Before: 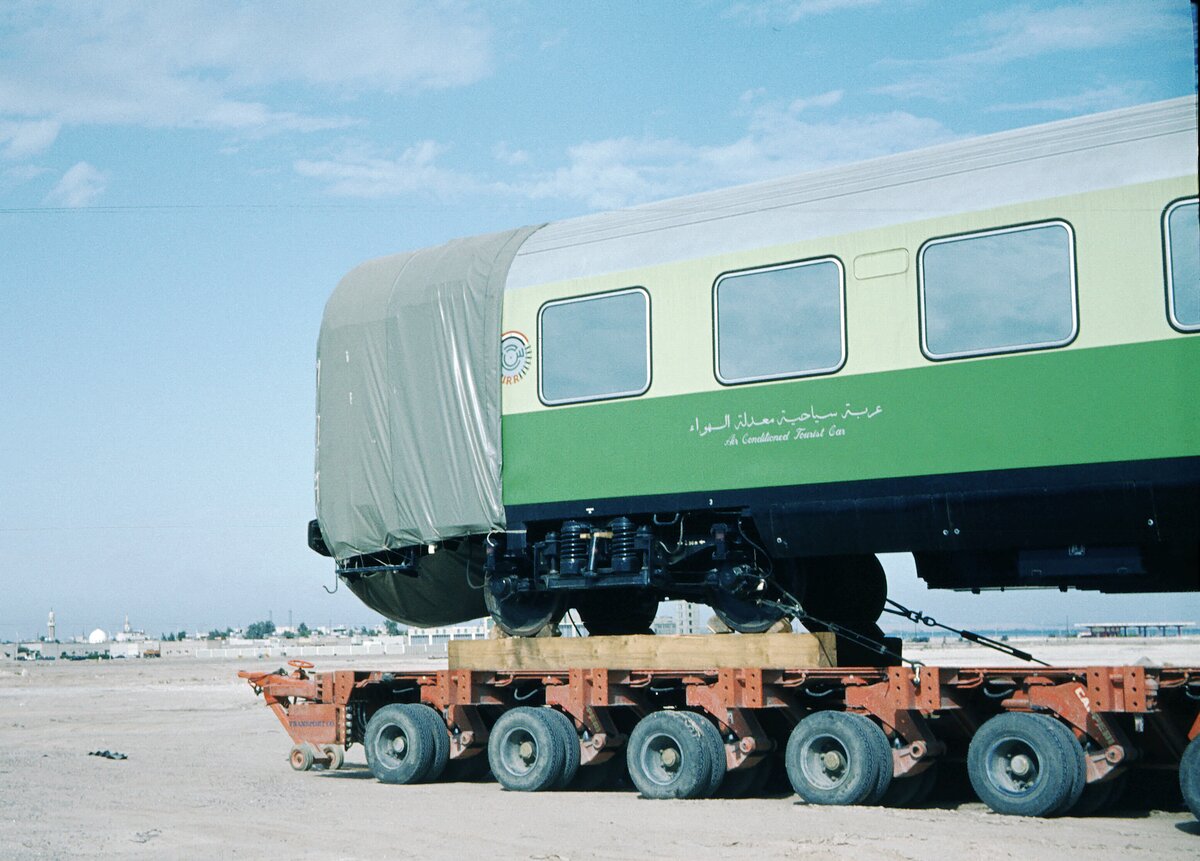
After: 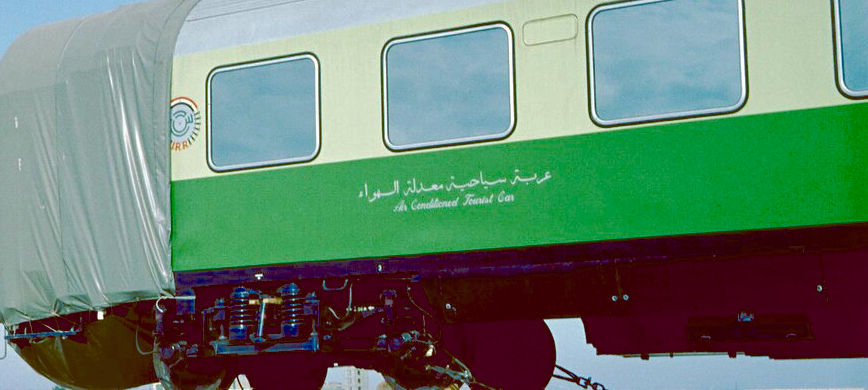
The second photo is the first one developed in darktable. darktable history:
crop and rotate: left 27.591%, top 27.299%, bottom 27.396%
exposure: compensate highlight preservation false
shadows and highlights: on, module defaults
color balance rgb: global offset › chroma 0.406%, global offset › hue 32.53°, linear chroma grading › shadows 10.042%, linear chroma grading › highlights 9.09%, linear chroma grading › global chroma 14.959%, linear chroma grading › mid-tones 14.912%, perceptual saturation grading › global saturation 20%, perceptual saturation grading › highlights -25.034%, perceptual saturation grading › shadows 49.377%, saturation formula JzAzBz (2021)
